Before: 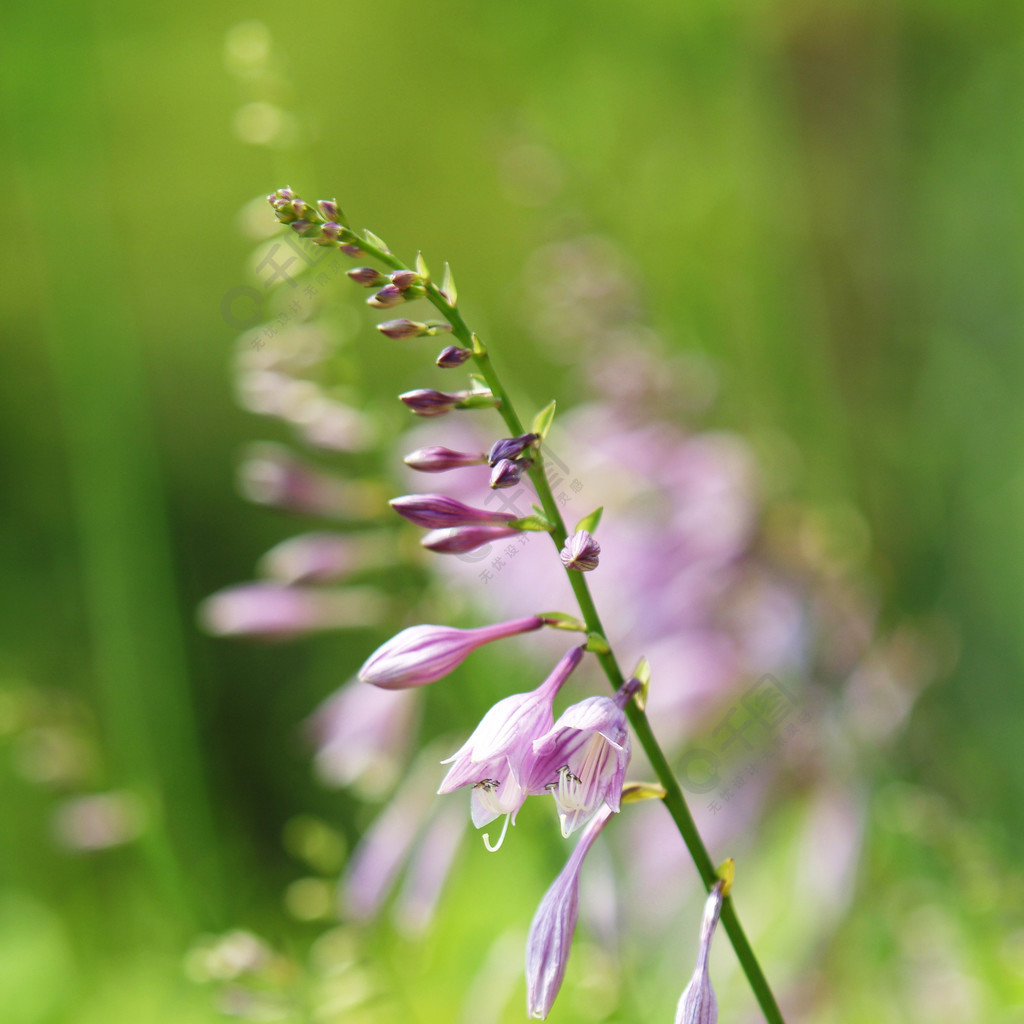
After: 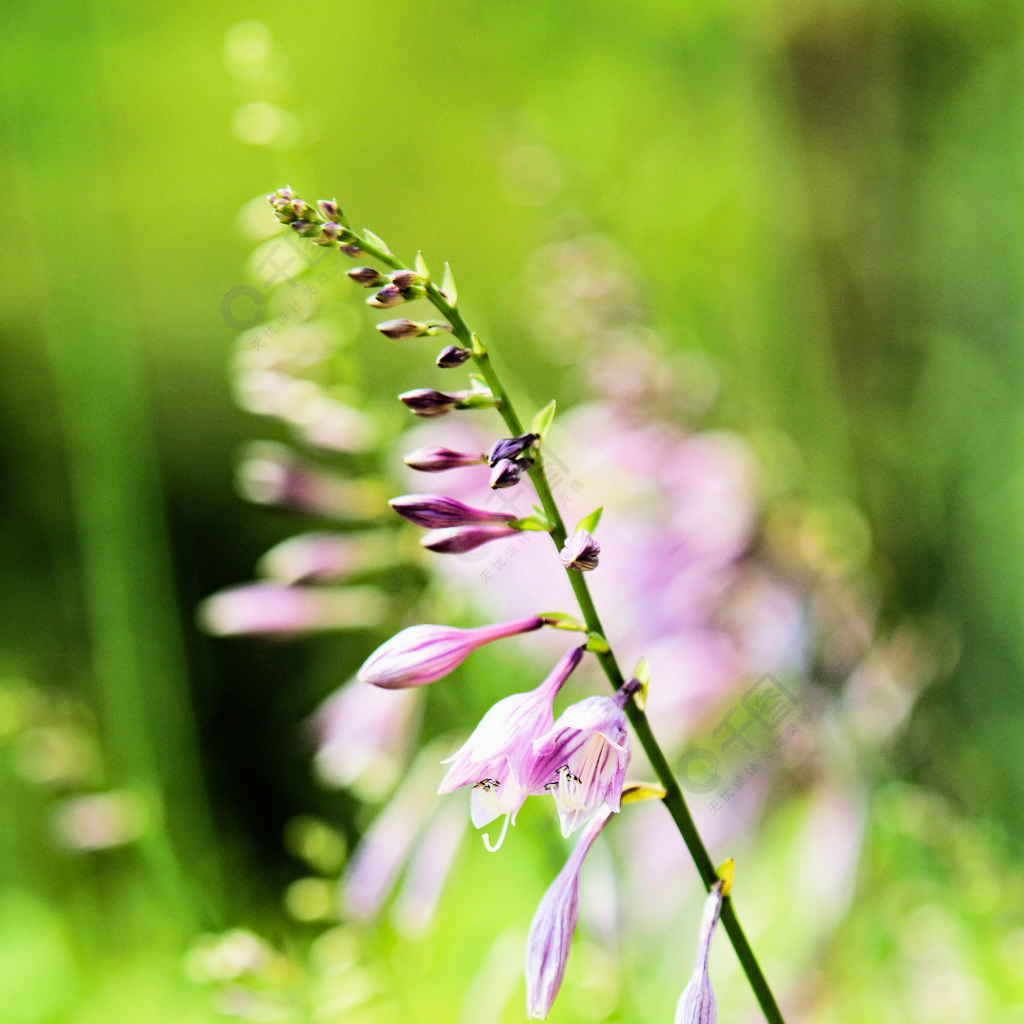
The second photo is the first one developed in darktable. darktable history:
haze removal: strength 0.281, distance 0.243, compatibility mode true, adaptive false
exposure: exposure 0.128 EV, compensate highlight preservation false
tone equalizer: -8 EV -1.1 EV, -7 EV -1.04 EV, -6 EV -0.896 EV, -5 EV -0.581 EV, -3 EV 0.557 EV, -2 EV 0.854 EV, -1 EV 1 EV, +0 EV 1.07 EV, edges refinement/feathering 500, mask exposure compensation -1.57 EV, preserve details no
filmic rgb: black relative exposure -7.49 EV, white relative exposure 5 EV, hardness 3.34, contrast 1.296
